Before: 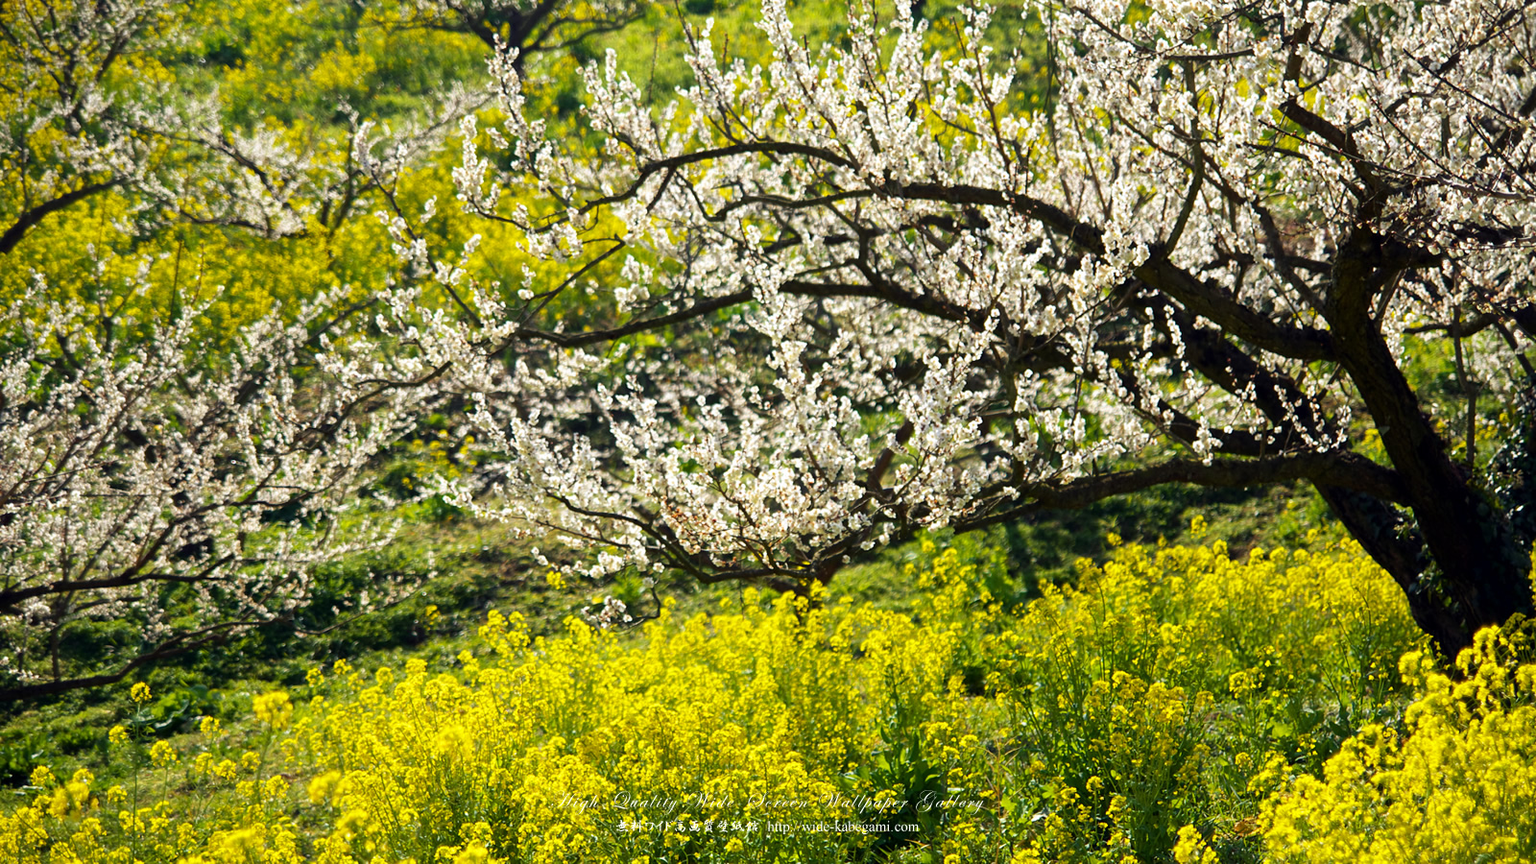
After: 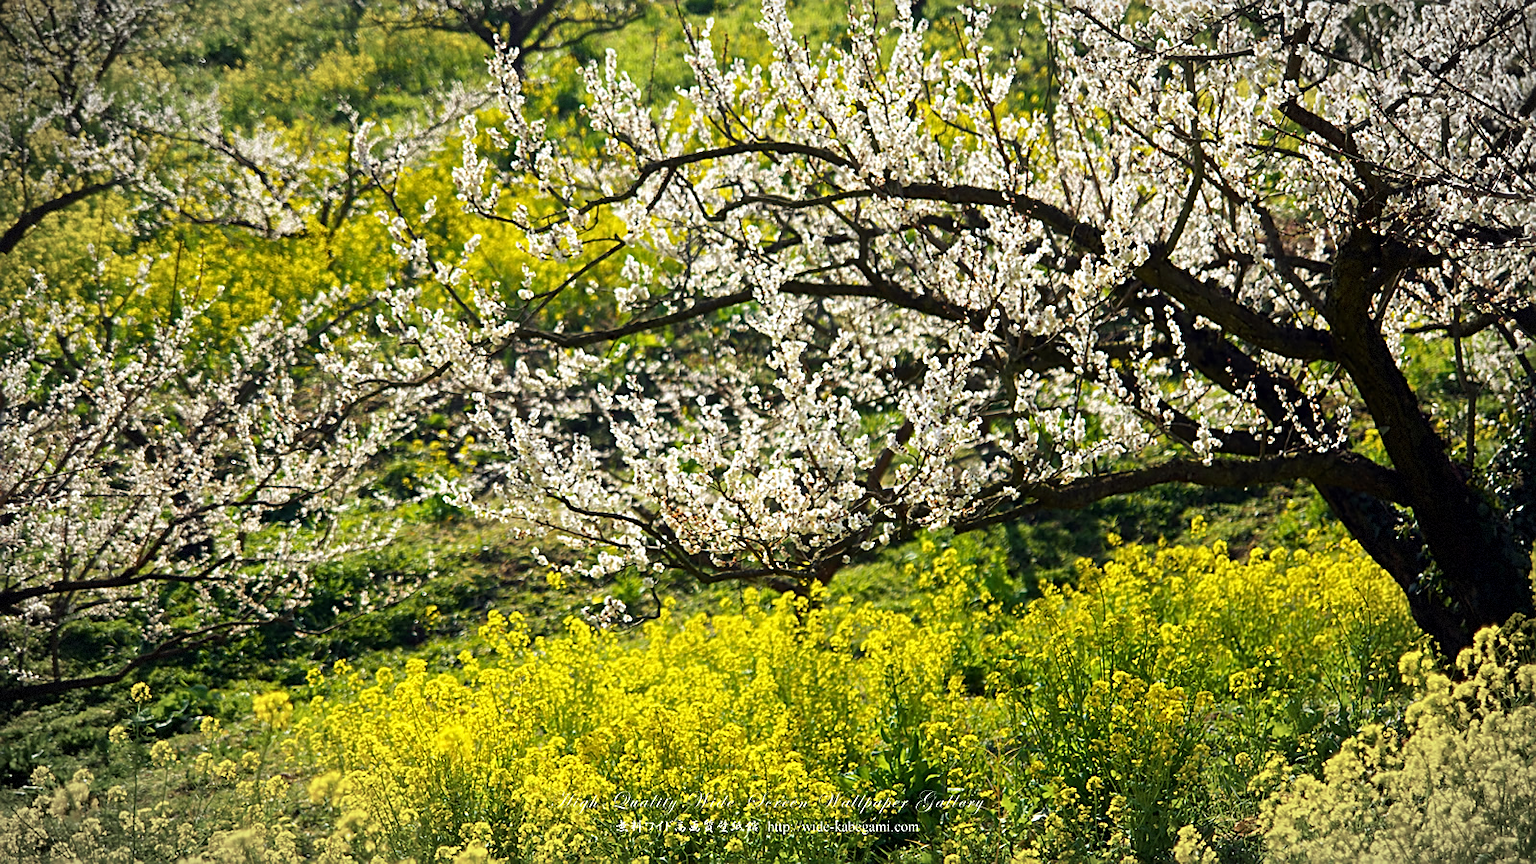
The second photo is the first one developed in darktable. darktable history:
sharpen: on, module defaults
vignetting: fall-off radius 59.96%, brightness -0.268, automatic ratio true, dithering 8-bit output
